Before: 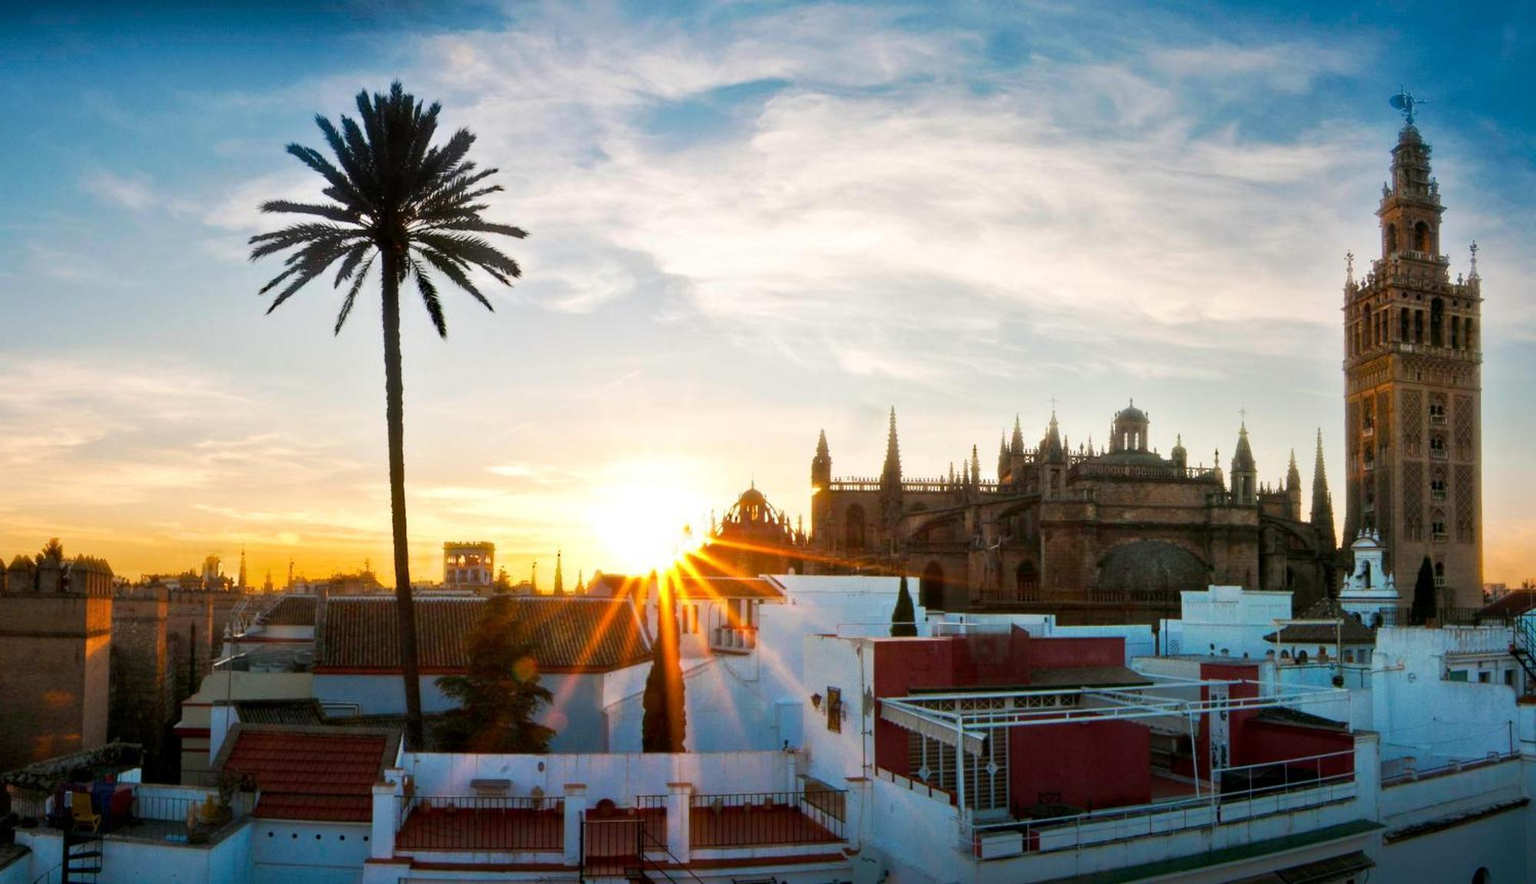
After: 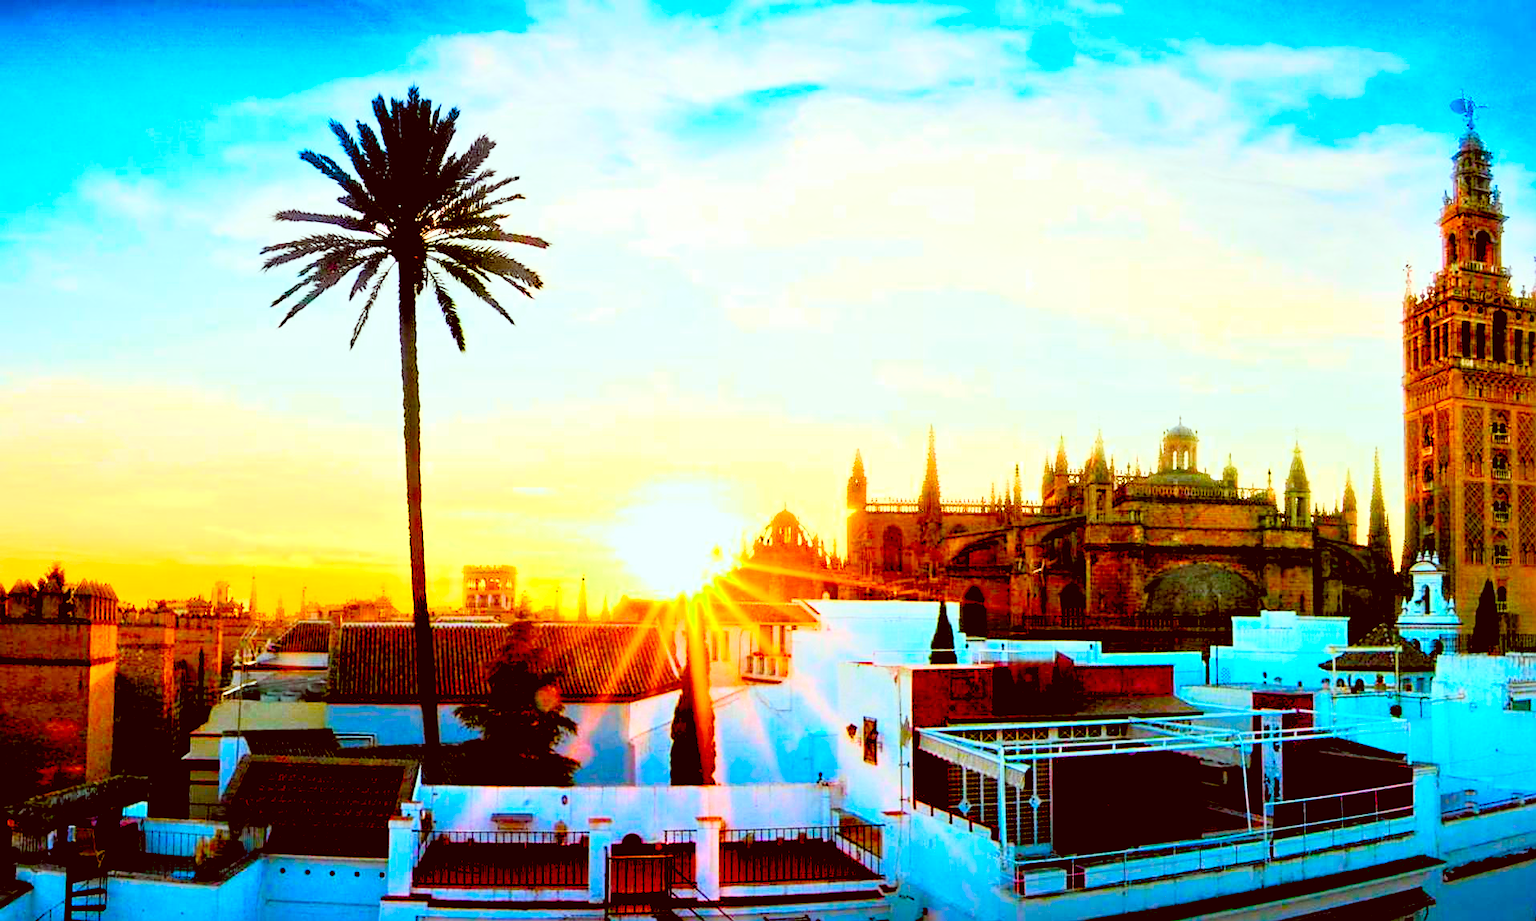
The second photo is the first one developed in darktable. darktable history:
color correction: highlights a* -7.1, highlights b* -0.181, shadows a* 20.35, shadows b* 11.98
tone curve: curves: ch0 [(0, 0.021) (0.148, 0.076) (0.232, 0.191) (0.398, 0.423) (0.572, 0.672) (0.705, 0.812) (0.877, 0.931) (0.99, 0.987)]; ch1 [(0, 0) (0.377, 0.325) (0.493, 0.486) (0.508, 0.502) (0.515, 0.514) (0.554, 0.586) (0.623, 0.658) (0.701, 0.704) (0.778, 0.751) (1, 1)]; ch2 [(0, 0) (0.431, 0.398) (0.485, 0.486) (0.495, 0.498) (0.511, 0.507) (0.58, 0.66) (0.679, 0.757) (0.749, 0.829) (1, 0.991)], color space Lab, independent channels, preserve colors none
sharpen: on, module defaults
levels: levels [0.072, 0.414, 0.976]
crop: right 4.1%, bottom 0.034%
color balance rgb: perceptual saturation grading › global saturation 55.979%, perceptual saturation grading › highlights -50.306%, perceptual saturation grading › mid-tones 39.504%, perceptual saturation grading › shadows 30.871%, global vibrance 8.61%
contrast brightness saturation: contrast 0.205, brightness 0.154, saturation 0.149
